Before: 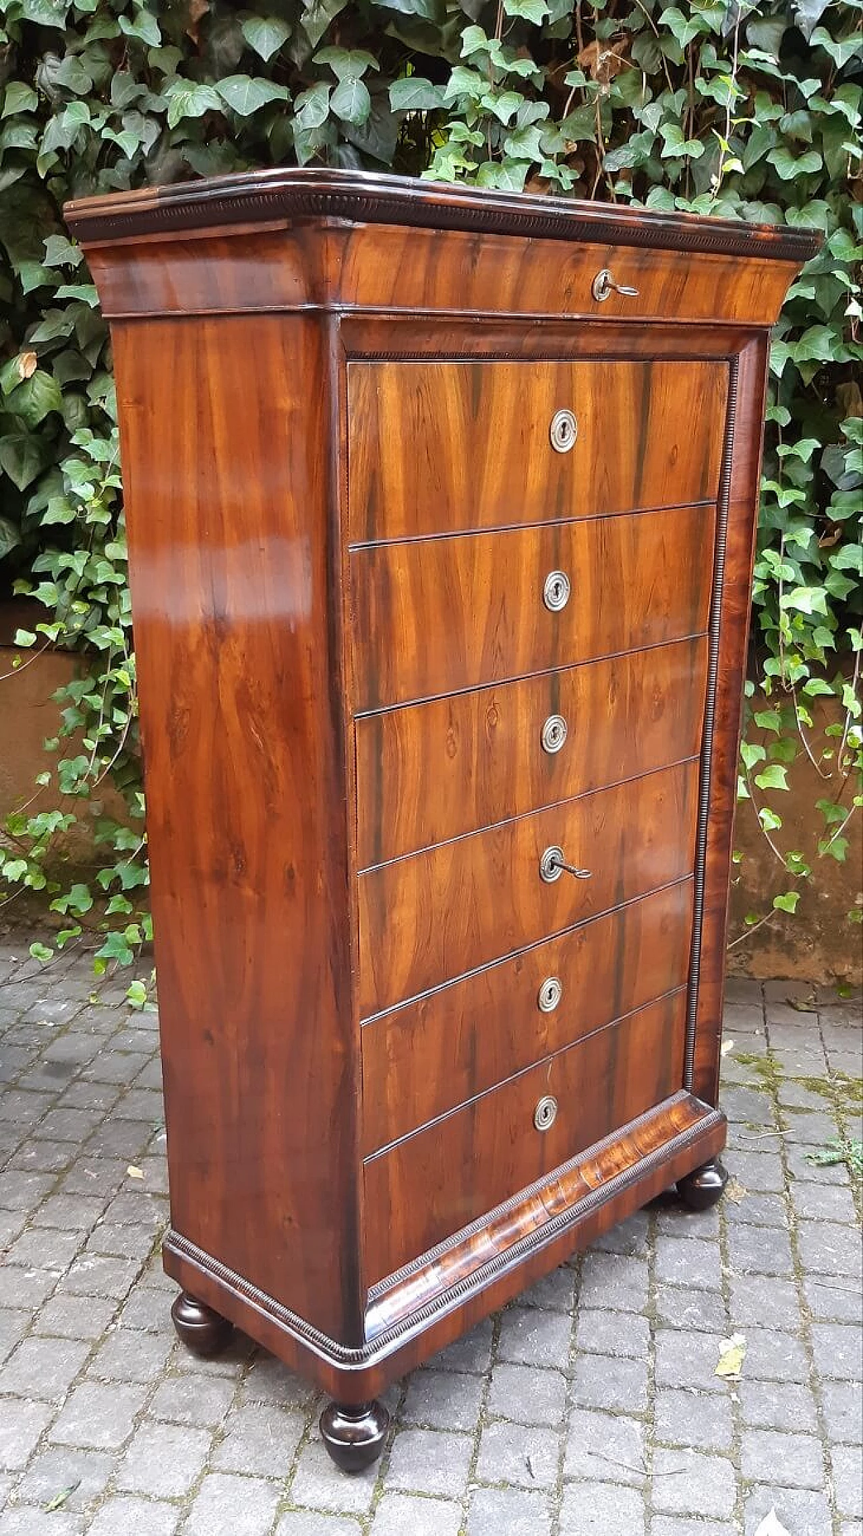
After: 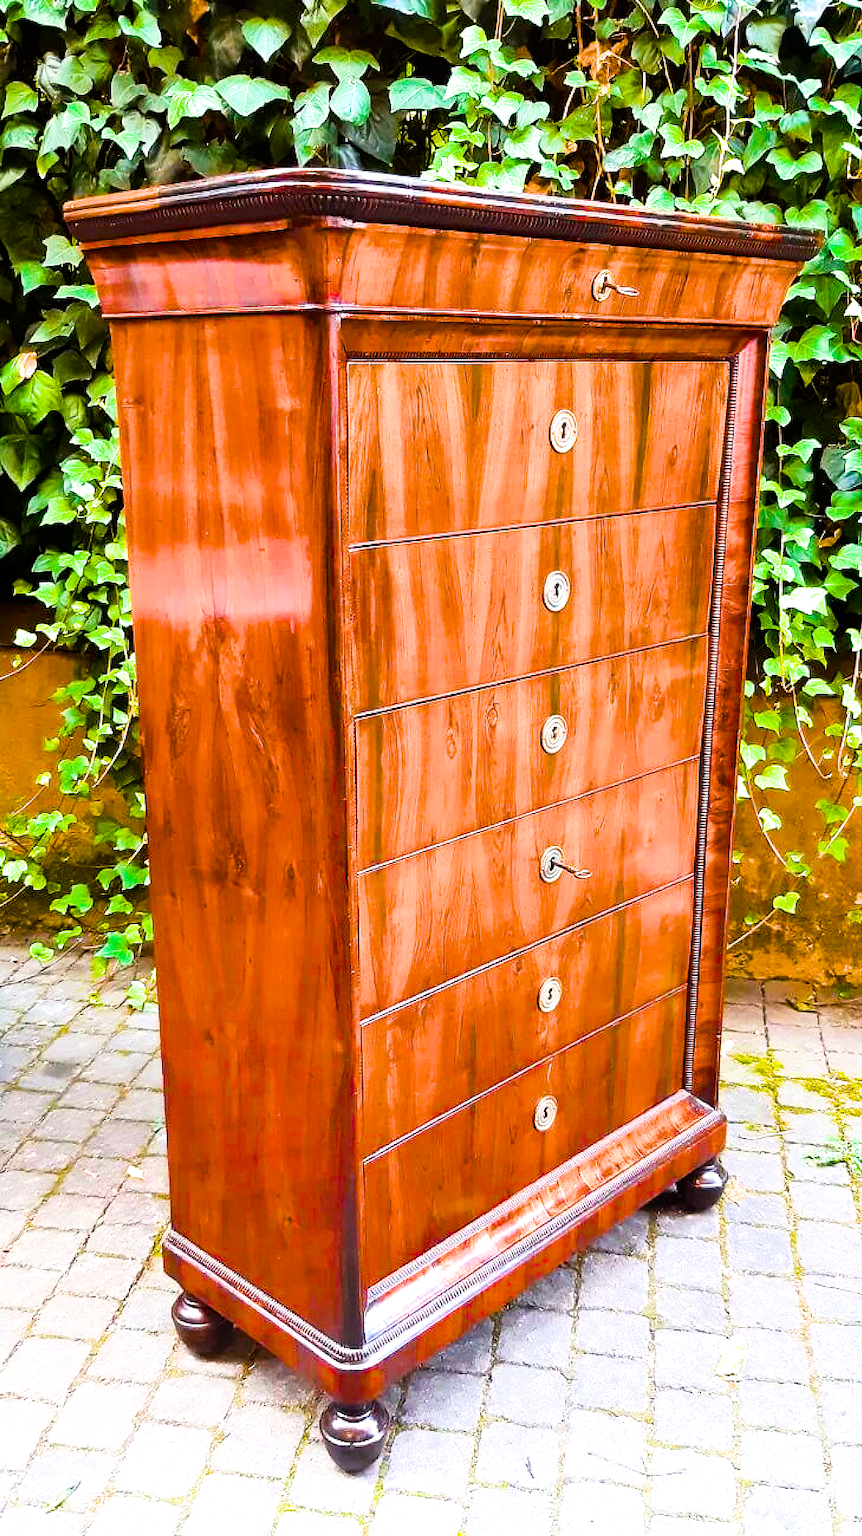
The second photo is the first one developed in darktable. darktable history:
color balance rgb: linear chroma grading › global chroma 20%, perceptual saturation grading › global saturation 65%, perceptual saturation grading › highlights 60%, perceptual saturation grading › mid-tones 50%, perceptual saturation grading › shadows 50%, perceptual brilliance grading › global brilliance 30%, perceptual brilliance grading › highlights 50%, perceptual brilliance grading › mid-tones 50%, perceptual brilliance grading › shadows -22%, global vibrance 20%
filmic rgb: black relative exposure -7.65 EV, white relative exposure 4.56 EV, hardness 3.61, contrast 1.05
